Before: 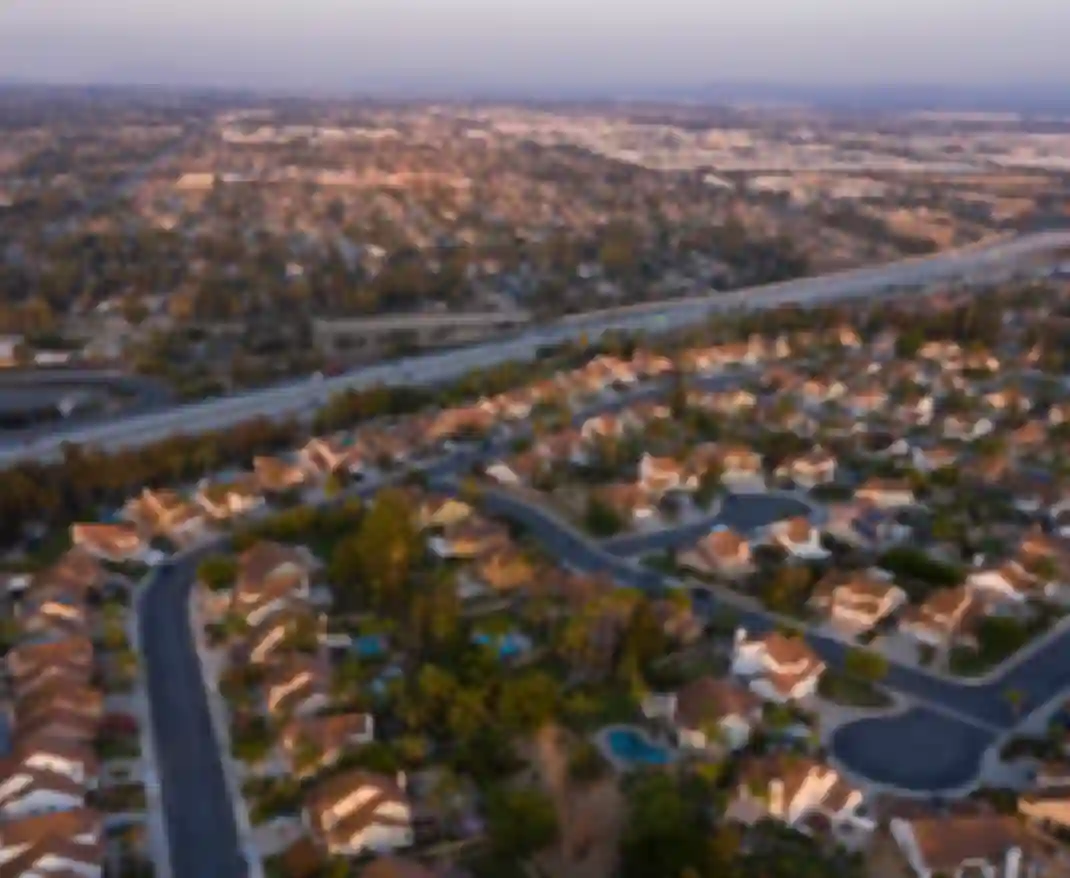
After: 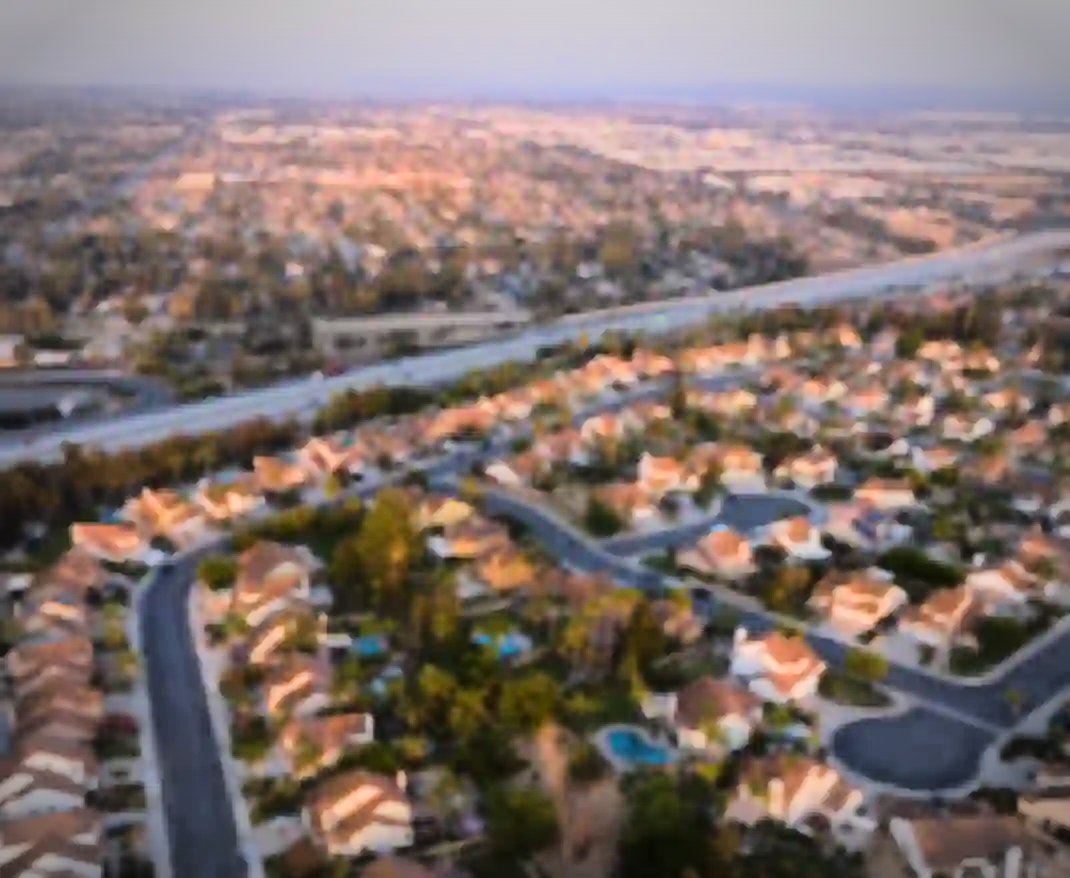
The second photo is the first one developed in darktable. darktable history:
vignetting: automatic ratio true, unbound false
color zones: curves: ch1 [(0.25, 0.5) (0.747, 0.71)]
tone equalizer: -7 EV 0.156 EV, -6 EV 0.608 EV, -5 EV 1.19 EV, -4 EV 1.3 EV, -3 EV 1.15 EV, -2 EV 0.6 EV, -1 EV 0.161 EV, edges refinement/feathering 500, mask exposure compensation -1.57 EV, preserve details no
